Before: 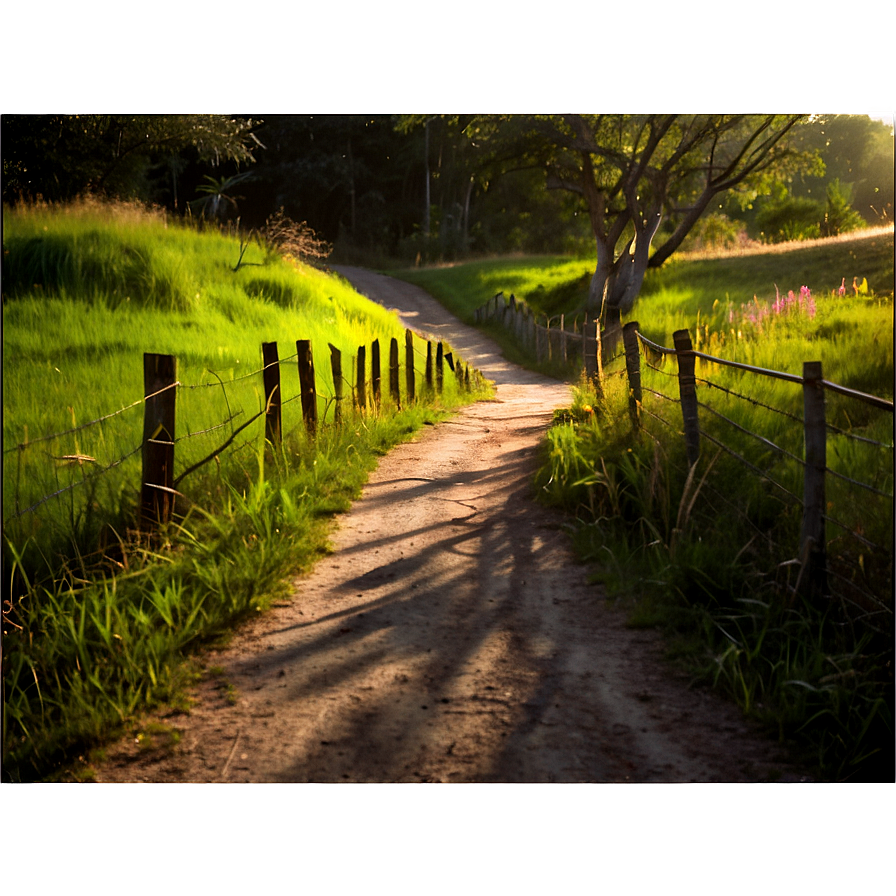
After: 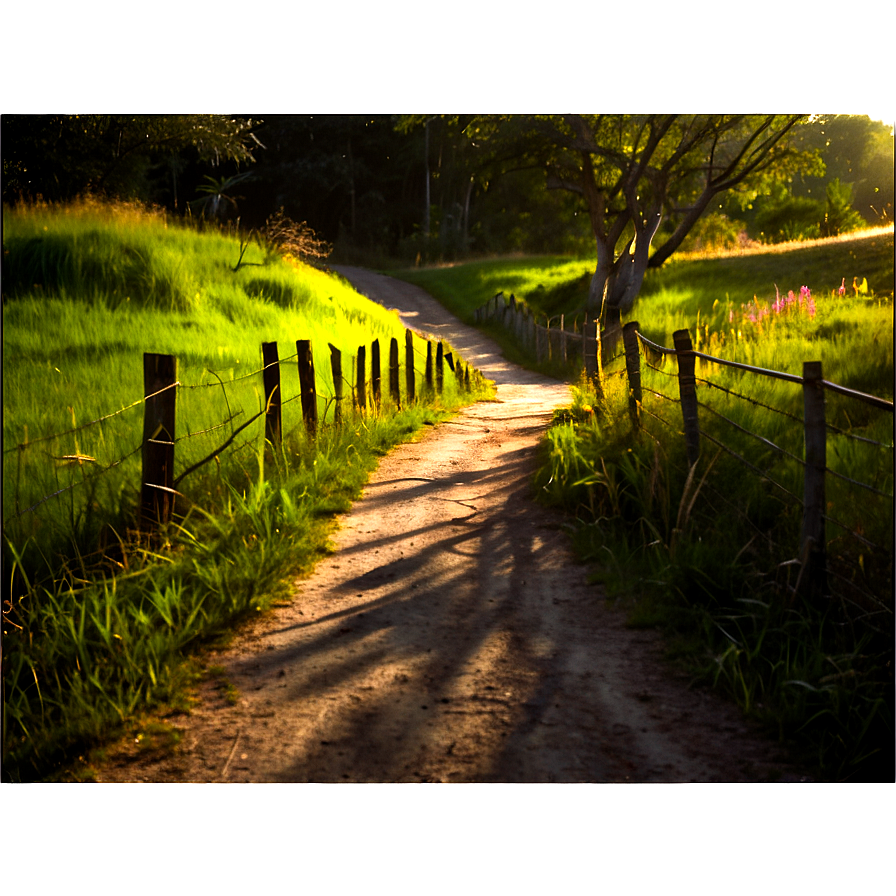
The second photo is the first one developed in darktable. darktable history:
levels: mode automatic
color balance rgb: linear chroma grading › global chroma -15.877%, perceptual saturation grading › global saturation 36.359%, perceptual brilliance grading › global brilliance 14.297%, perceptual brilliance grading › shadows -35.696%, global vibrance 20%
